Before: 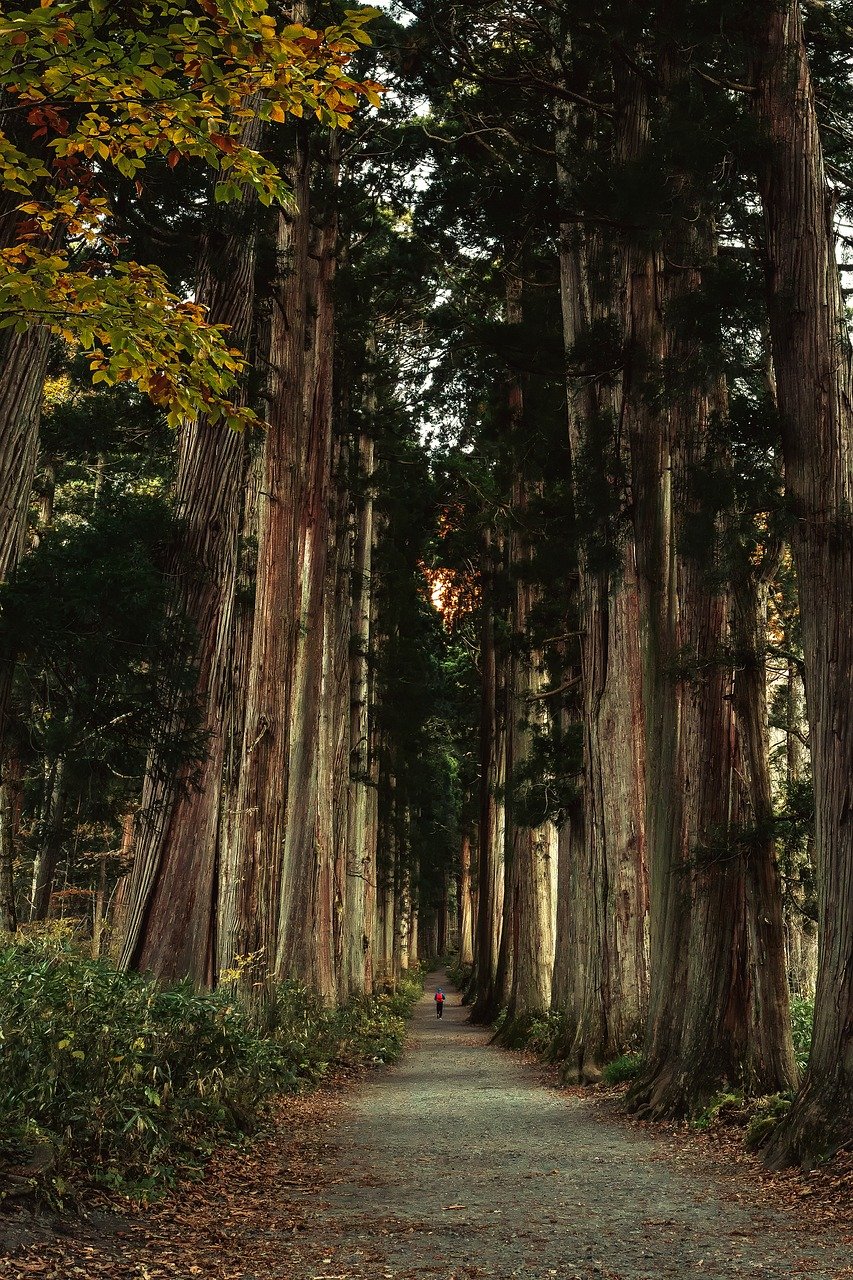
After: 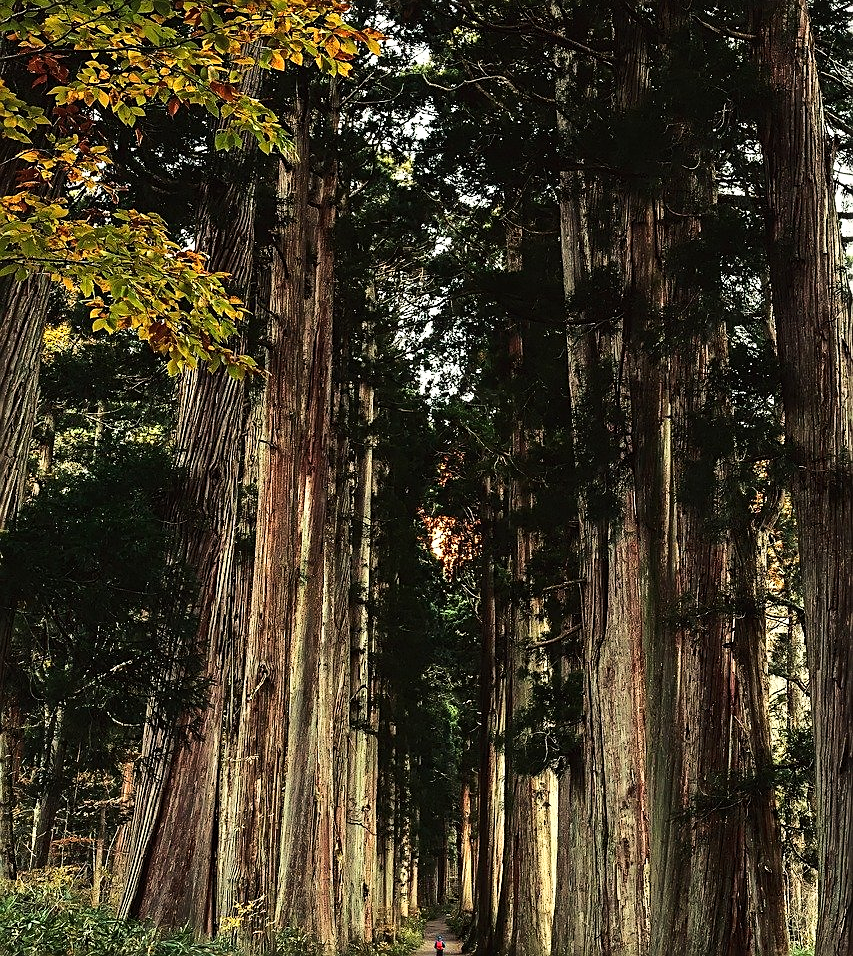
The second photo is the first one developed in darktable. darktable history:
crop: top 4.083%, bottom 21.199%
base curve: curves: ch0 [(0, 0) (0.028, 0.03) (0.121, 0.232) (0.46, 0.748) (0.859, 0.968) (1, 1)]
sharpen: on, module defaults
